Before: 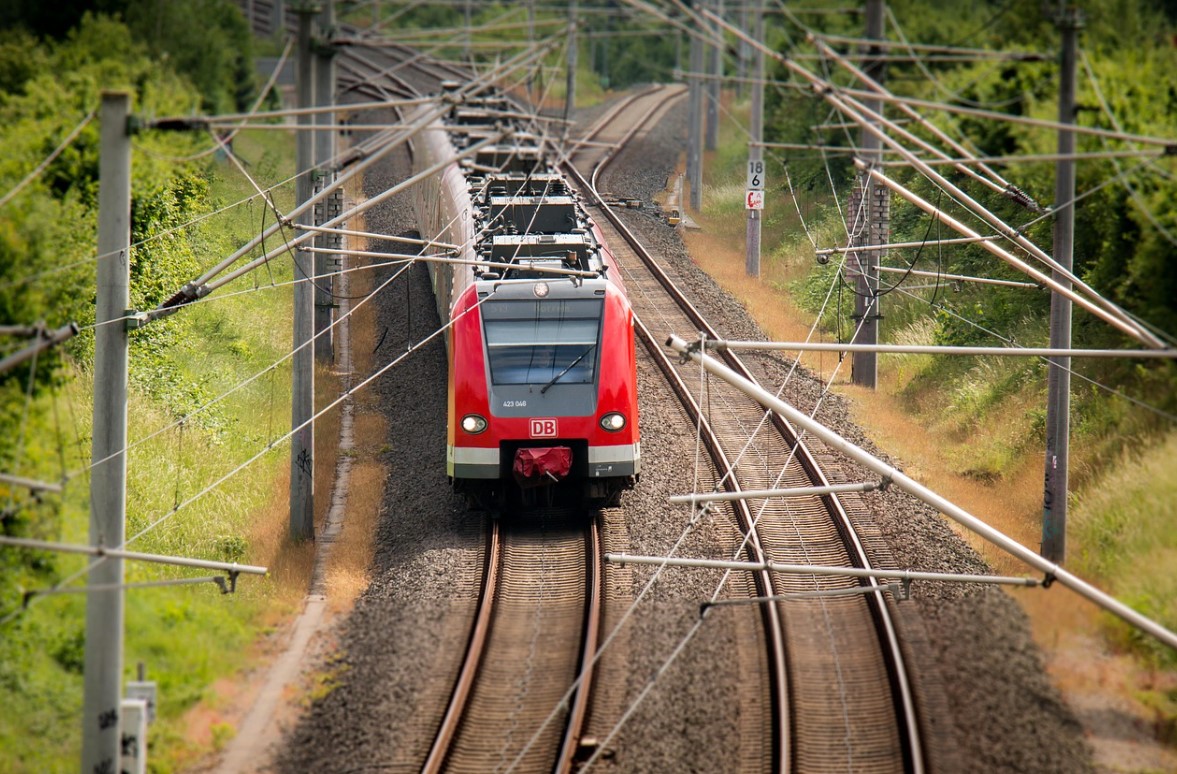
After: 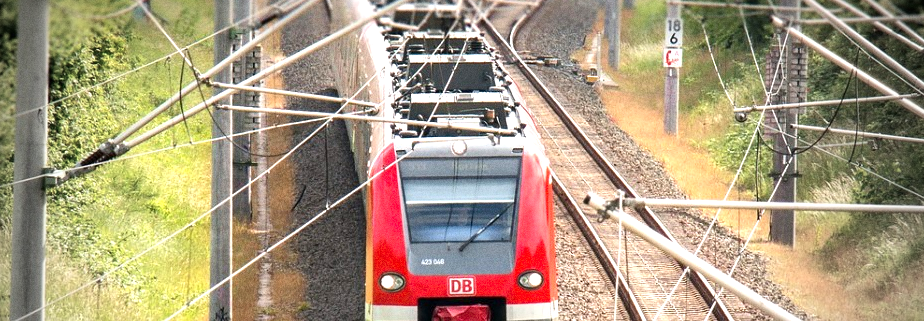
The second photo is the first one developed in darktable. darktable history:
crop: left 7.036%, top 18.398%, right 14.379%, bottom 40.043%
grain: coarseness 0.09 ISO
exposure: exposure 1 EV, compensate highlight preservation false
vignetting: fall-off start 64.63%, center (-0.034, 0.148), width/height ratio 0.881
